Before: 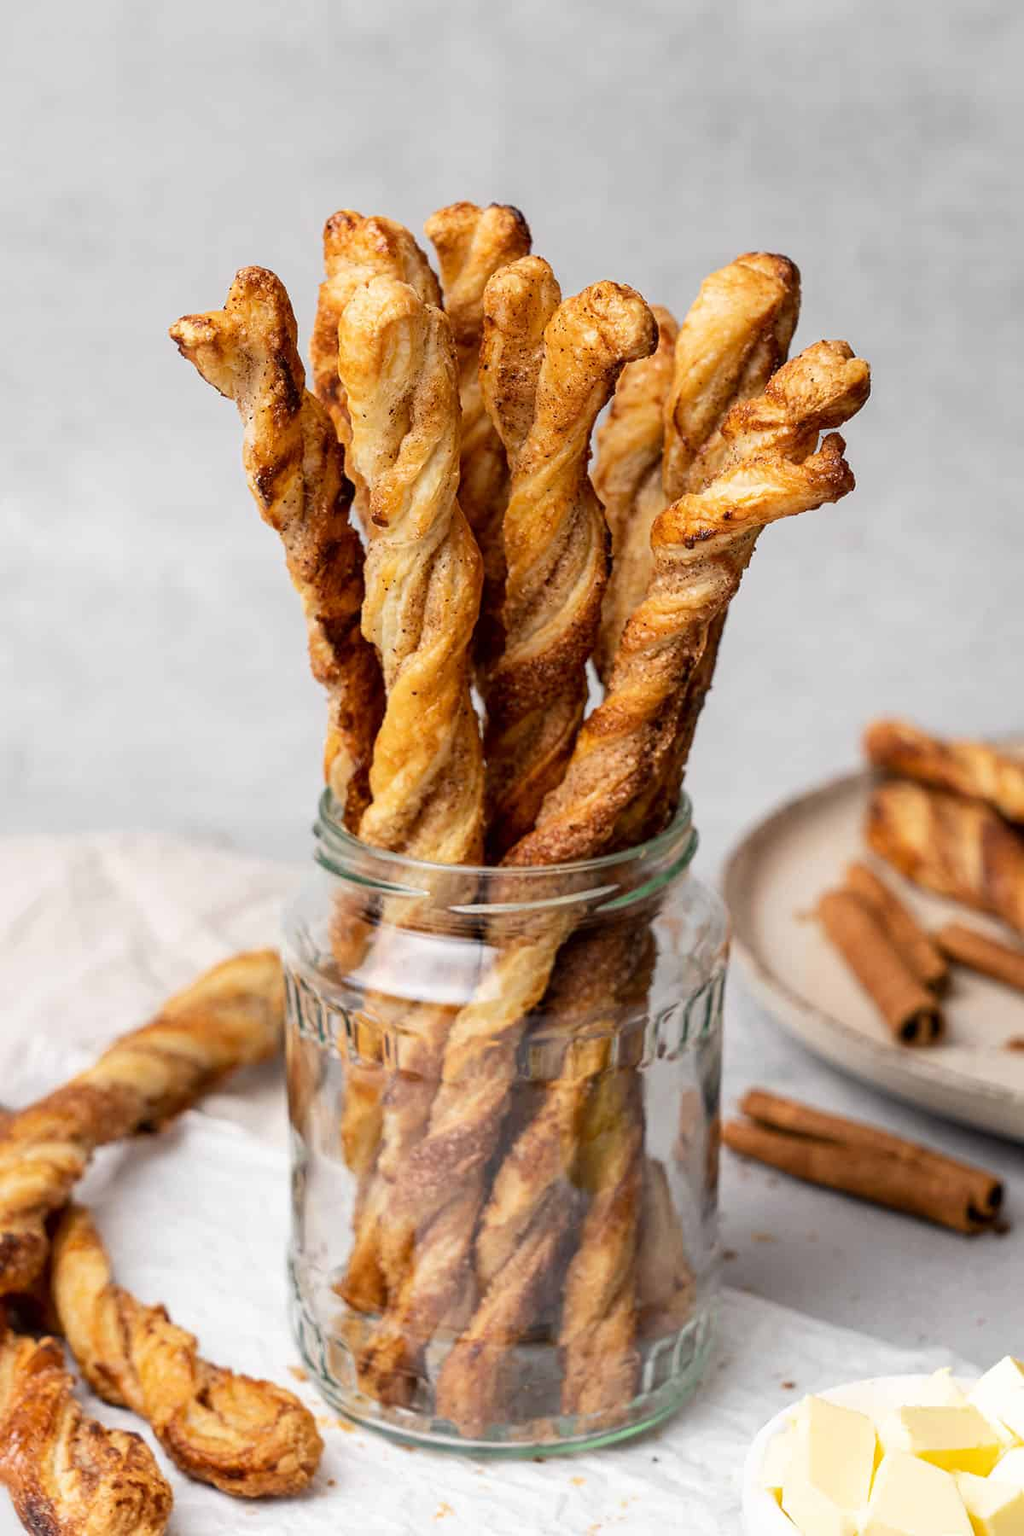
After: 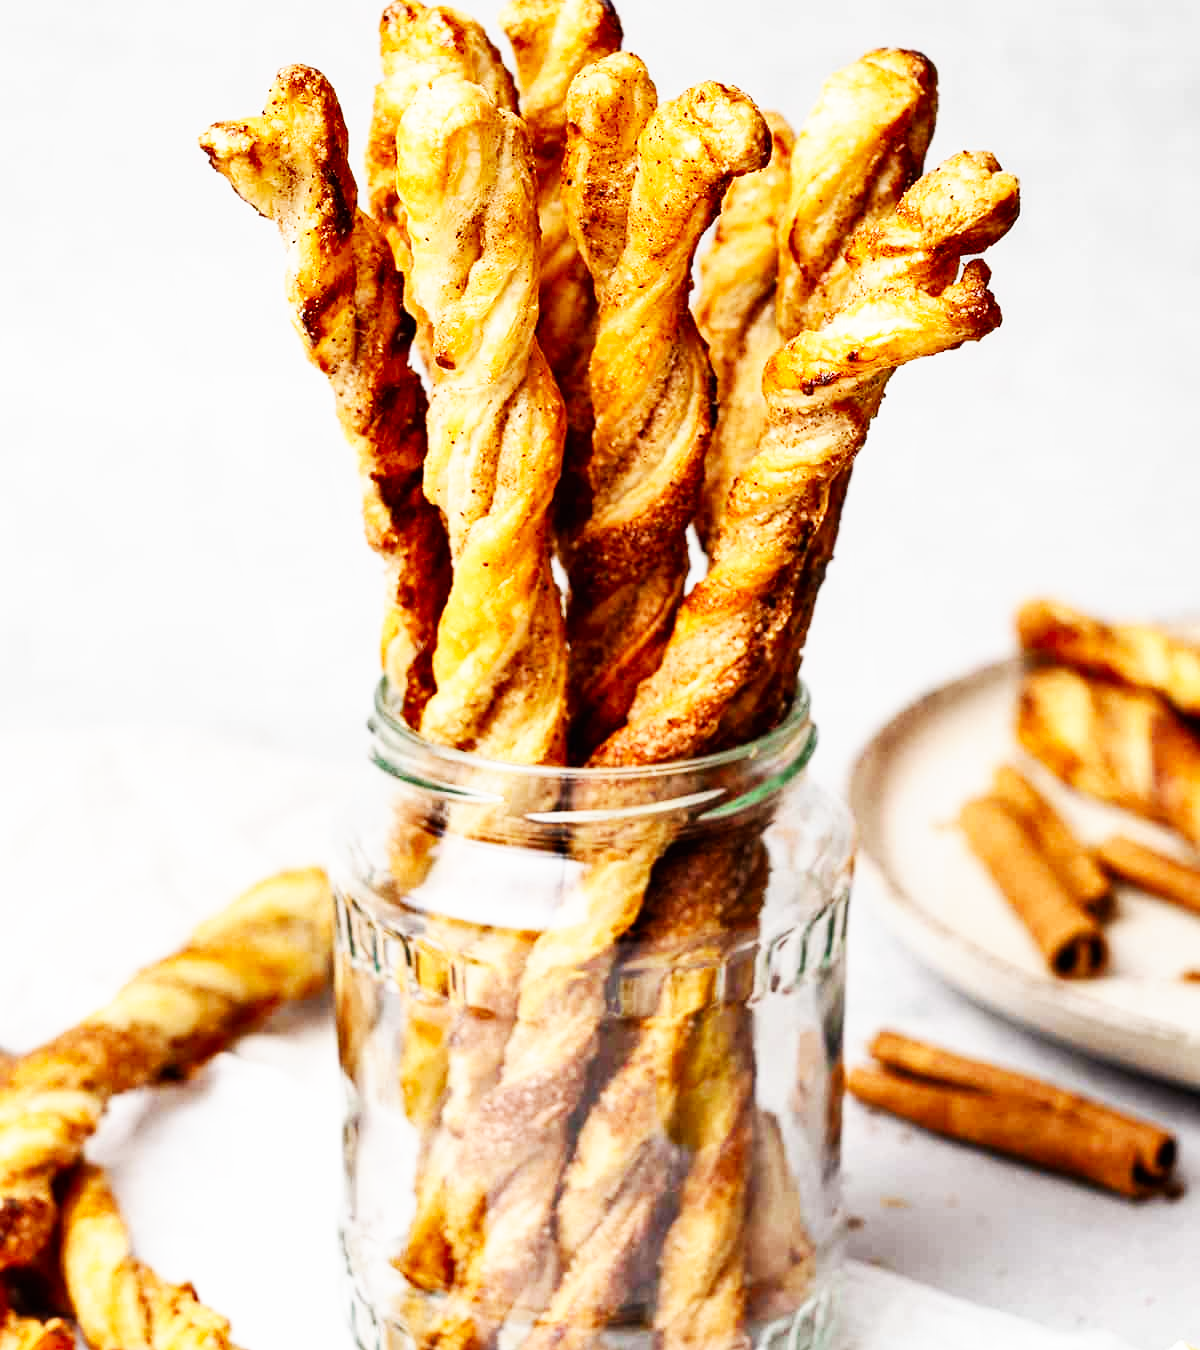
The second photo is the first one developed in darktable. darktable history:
crop: top 13.819%, bottom 11.169%
base curve: curves: ch0 [(0, 0) (0.007, 0.004) (0.027, 0.03) (0.046, 0.07) (0.207, 0.54) (0.442, 0.872) (0.673, 0.972) (1, 1)], preserve colors none
shadows and highlights: shadows 35, highlights -35, soften with gaussian
